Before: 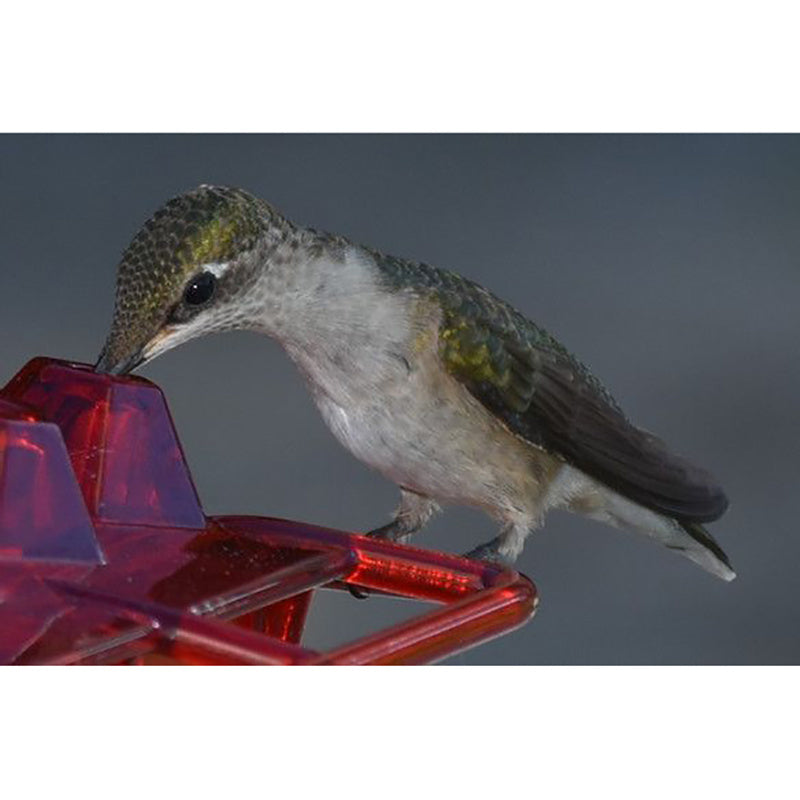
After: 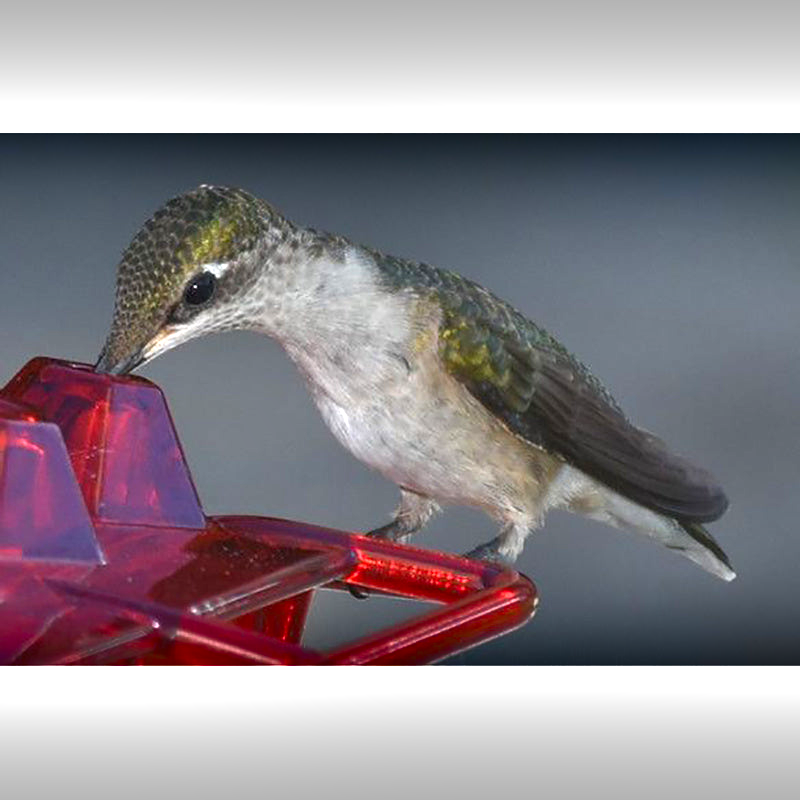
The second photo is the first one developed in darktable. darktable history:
exposure: black level correction 0, exposure 1.1 EV, compensate highlight preservation false
shadows and highlights: shadows 60, highlights -60.23, soften with gaussian
